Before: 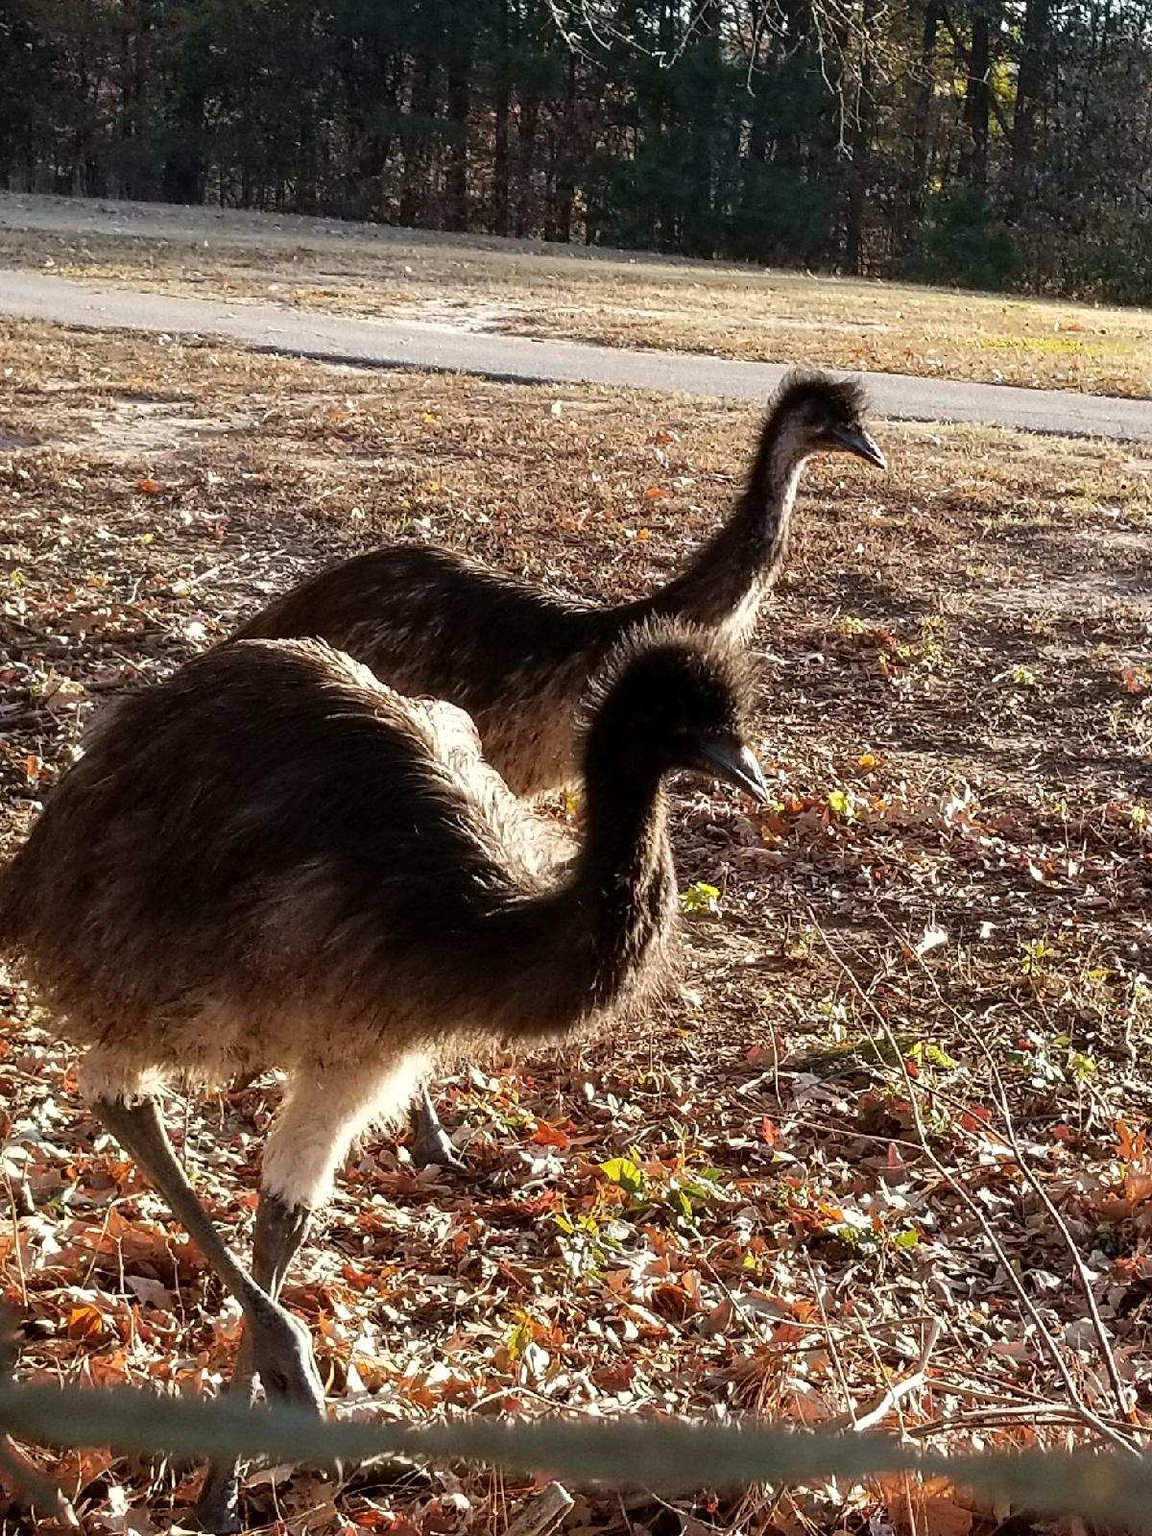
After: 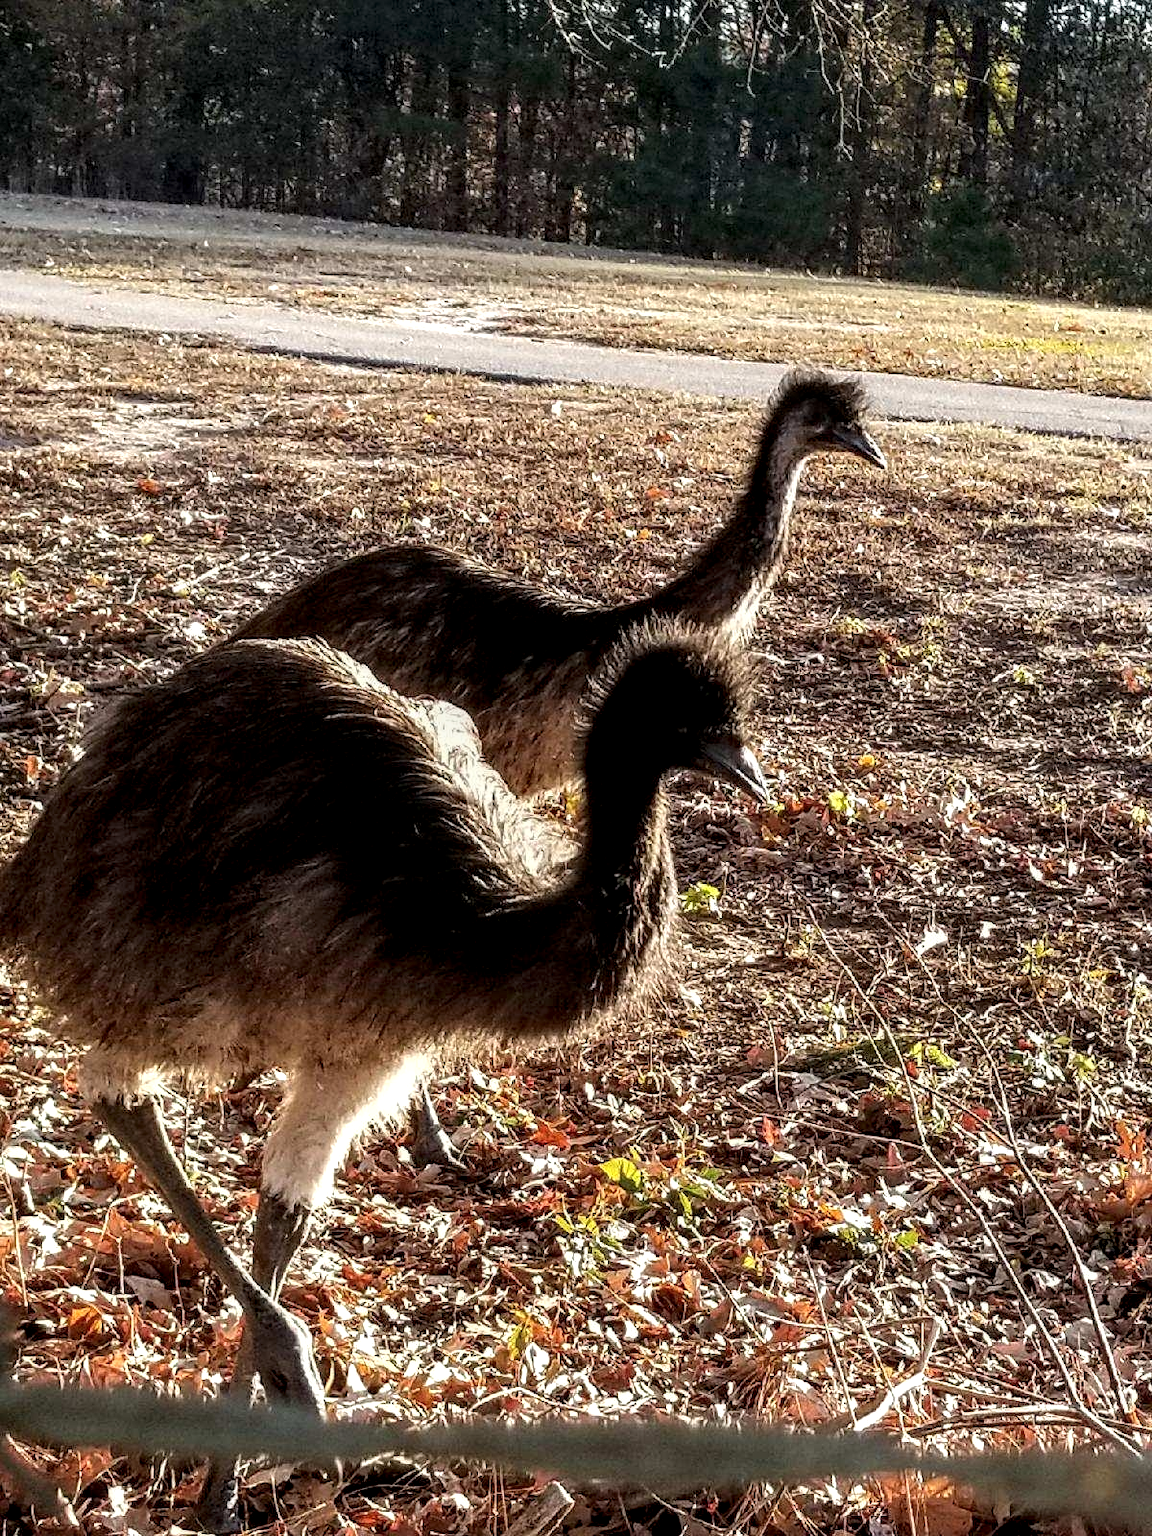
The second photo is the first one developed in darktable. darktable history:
local contrast: detail 153%
base curve: curves: ch0 [(0, 0) (0.989, 0.992)], preserve colors none
